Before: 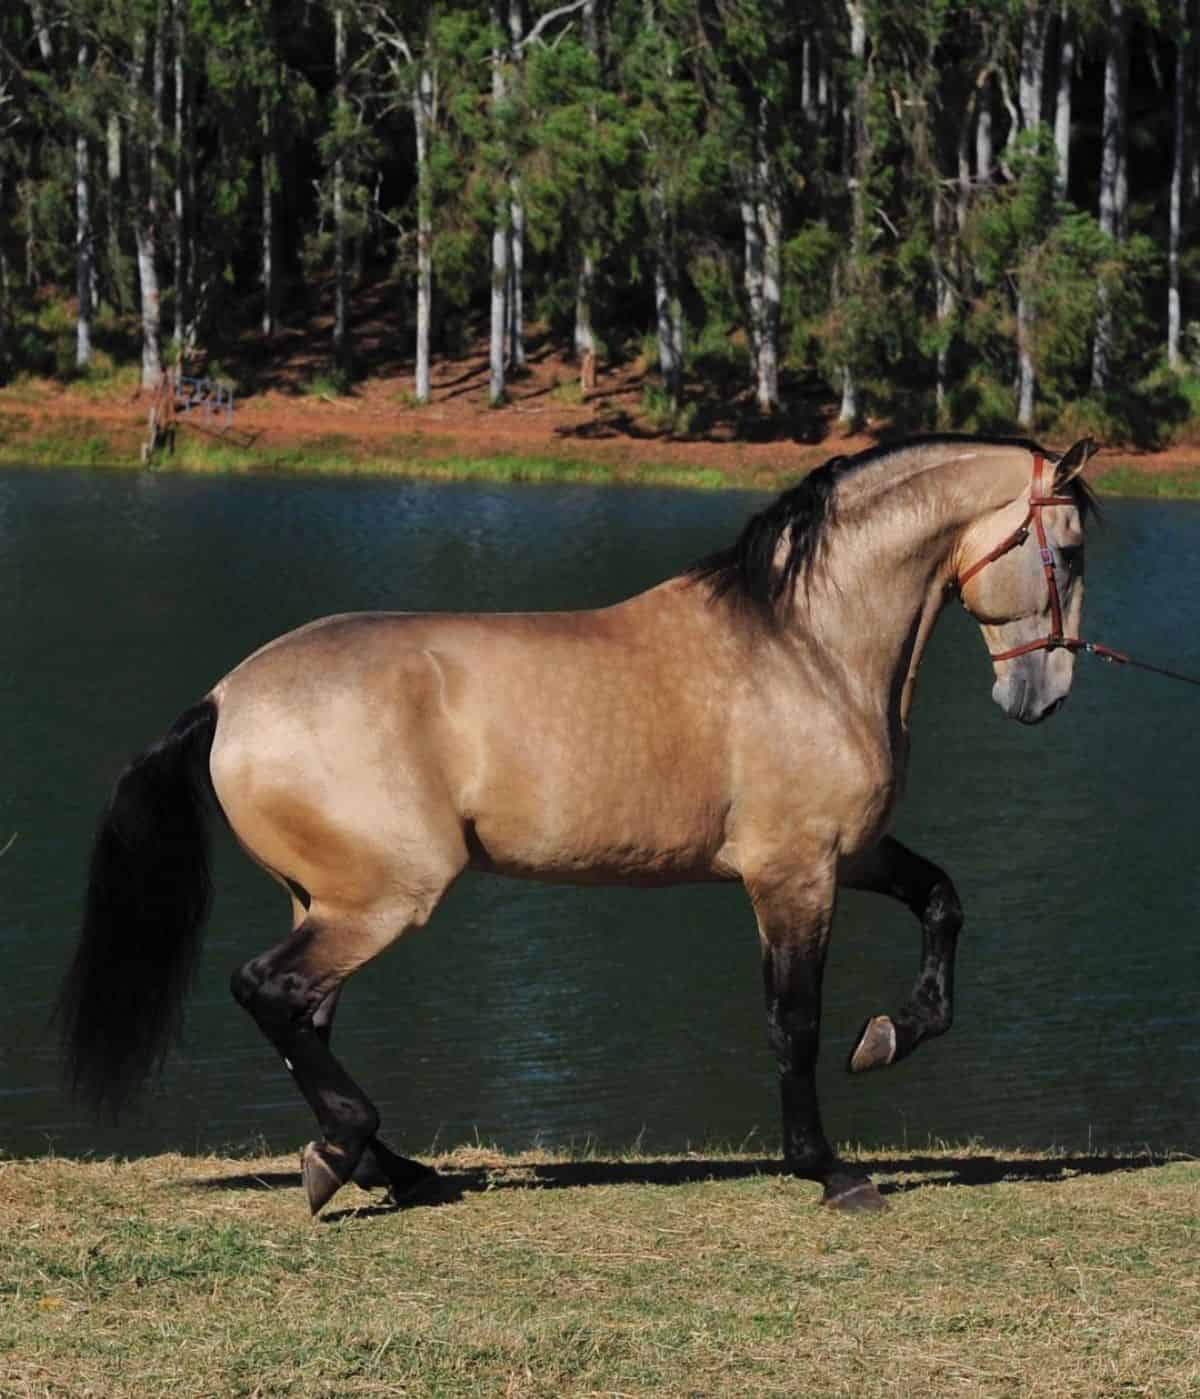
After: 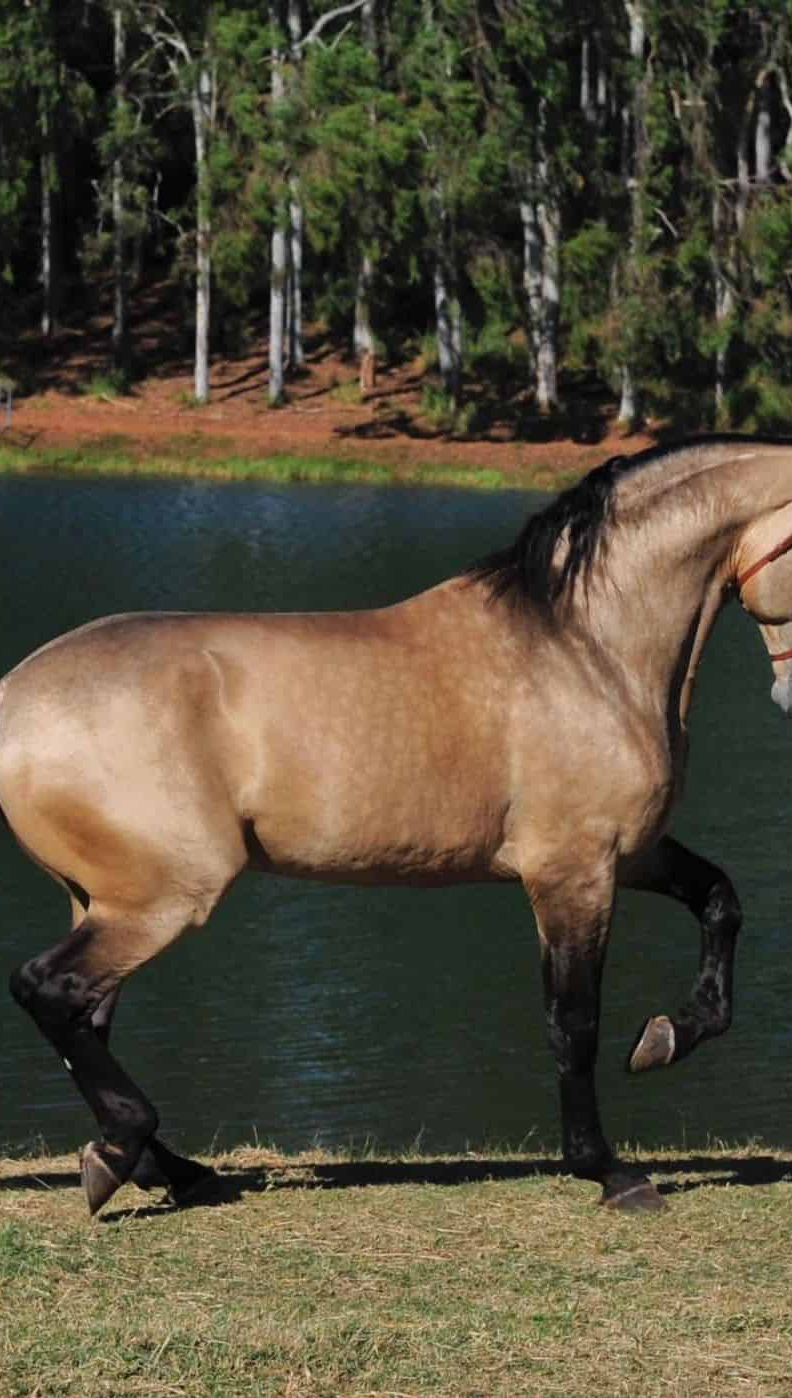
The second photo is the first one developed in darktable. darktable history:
white balance: emerald 1
crop and rotate: left 18.442%, right 15.508%
